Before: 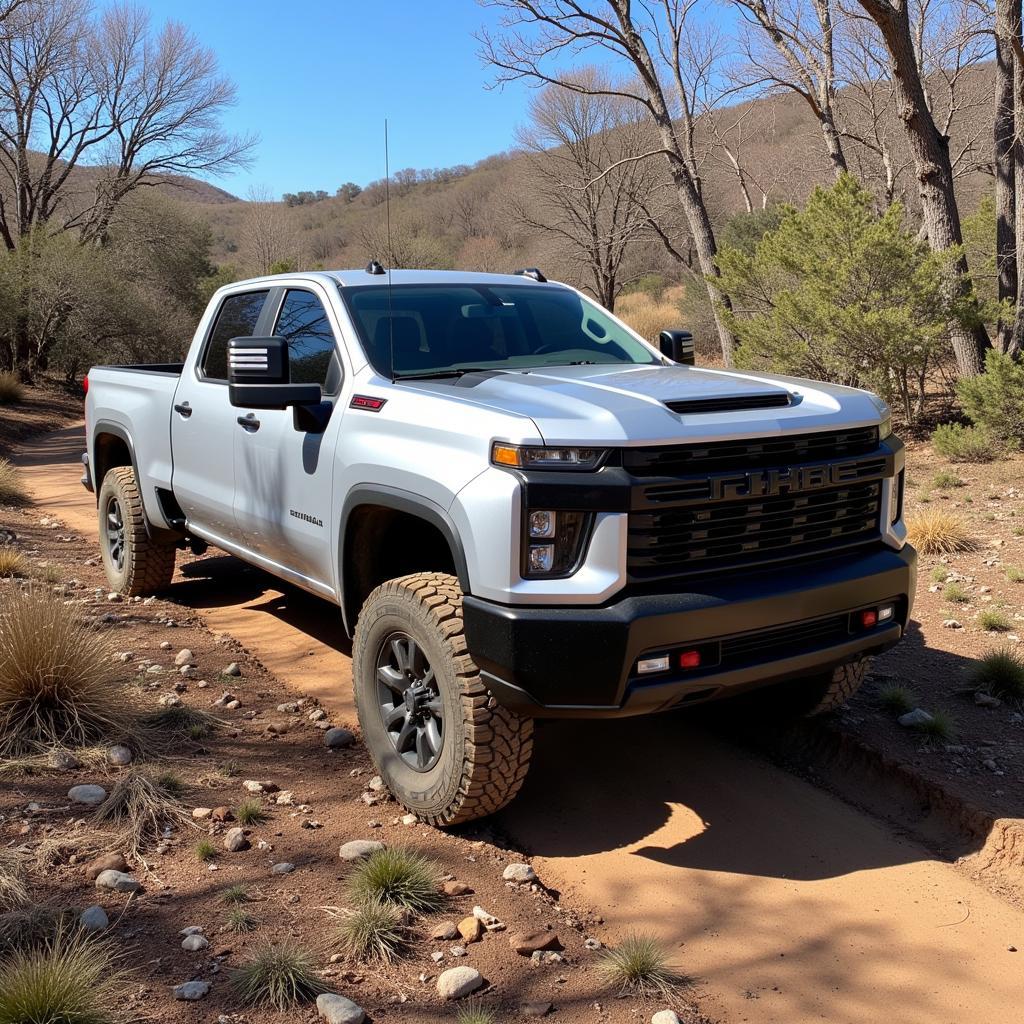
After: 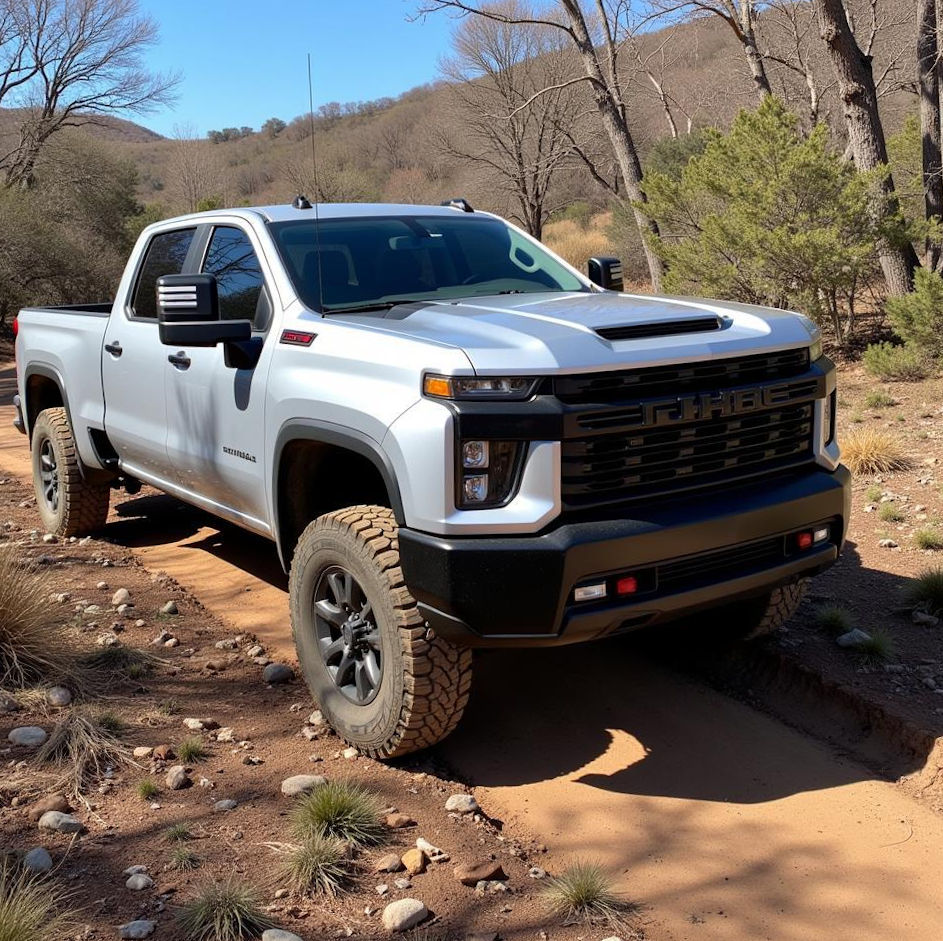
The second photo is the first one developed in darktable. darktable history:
crop and rotate: angle 1.5°, left 5.465%, top 5.706%
